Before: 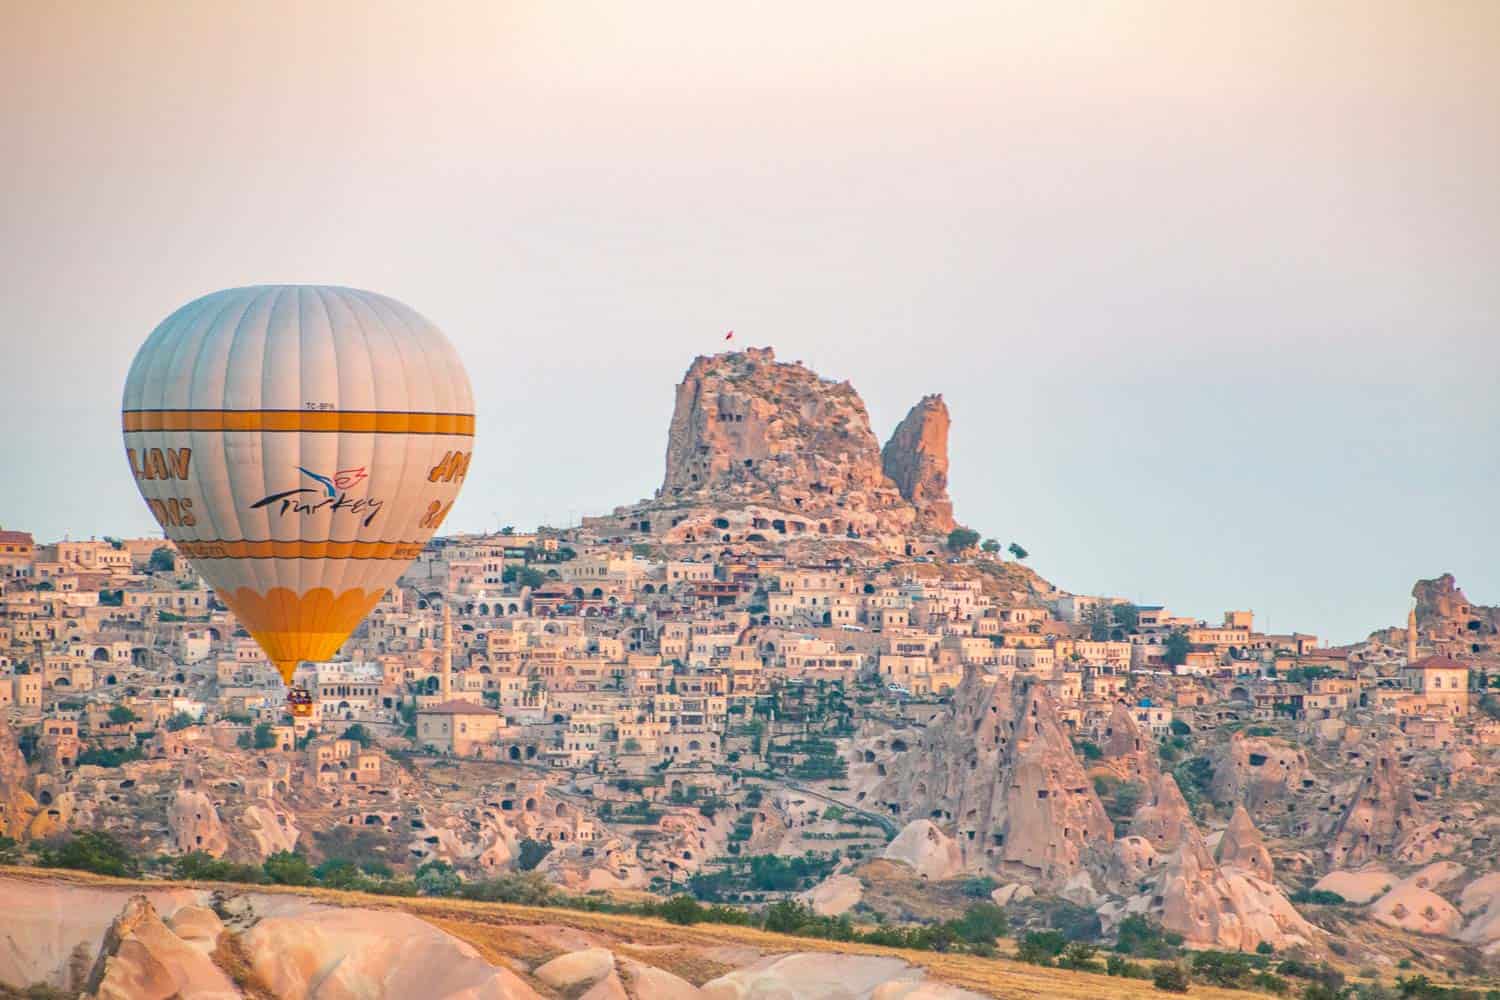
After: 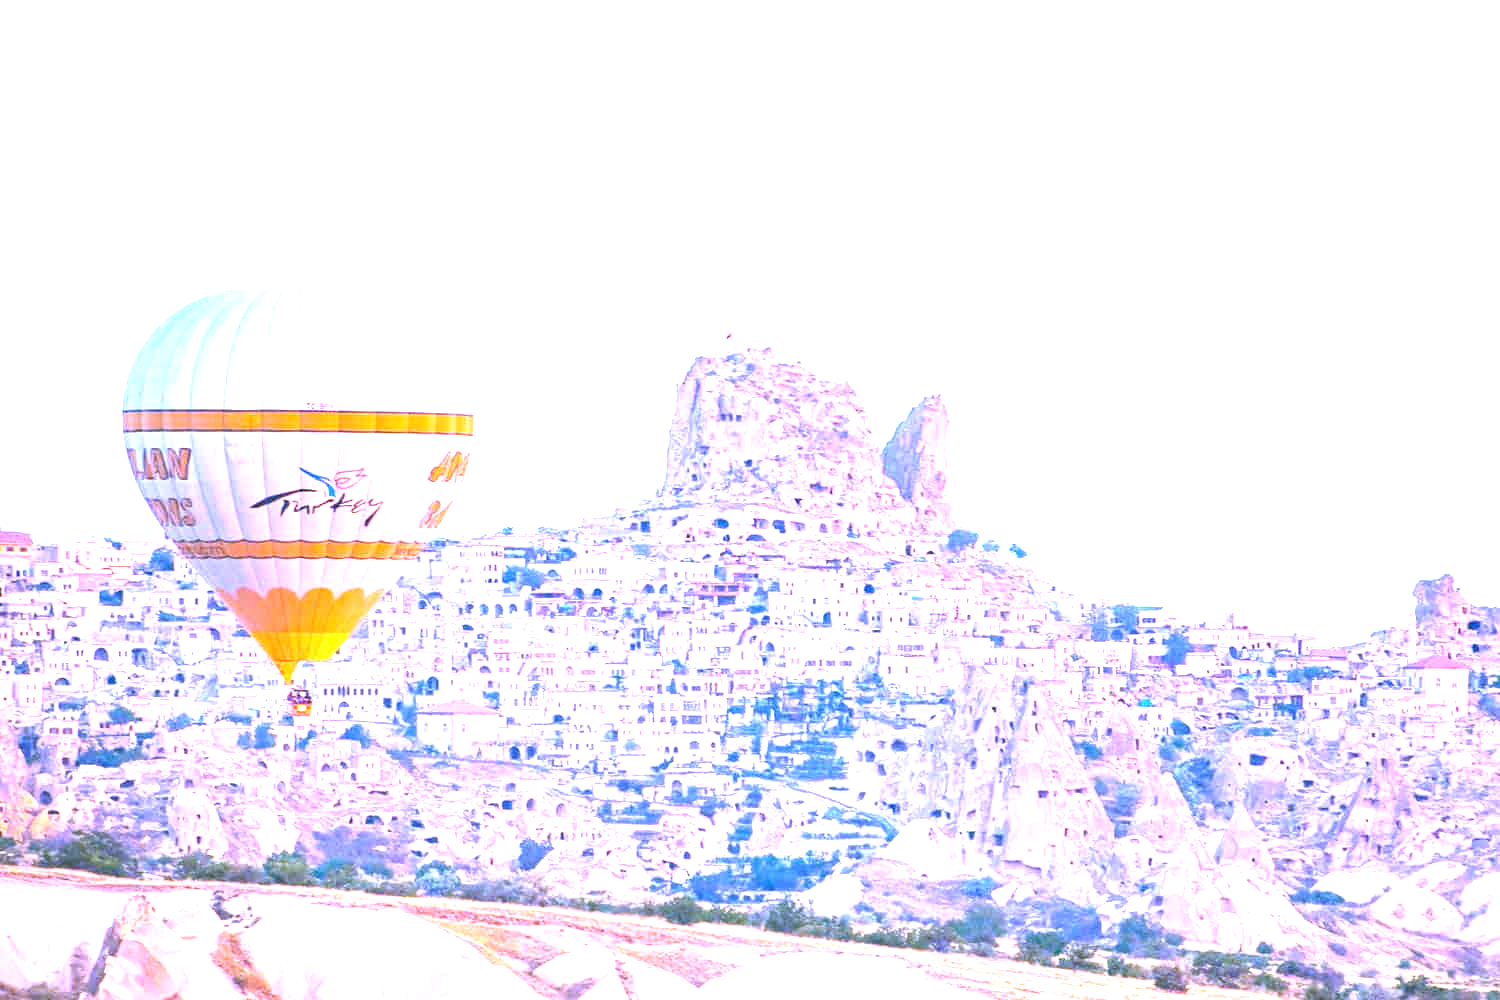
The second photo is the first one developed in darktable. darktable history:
white balance: red 0.98, blue 1.61
exposure: black level correction 0, exposure 1.741 EV, compensate exposure bias true, compensate highlight preservation false
